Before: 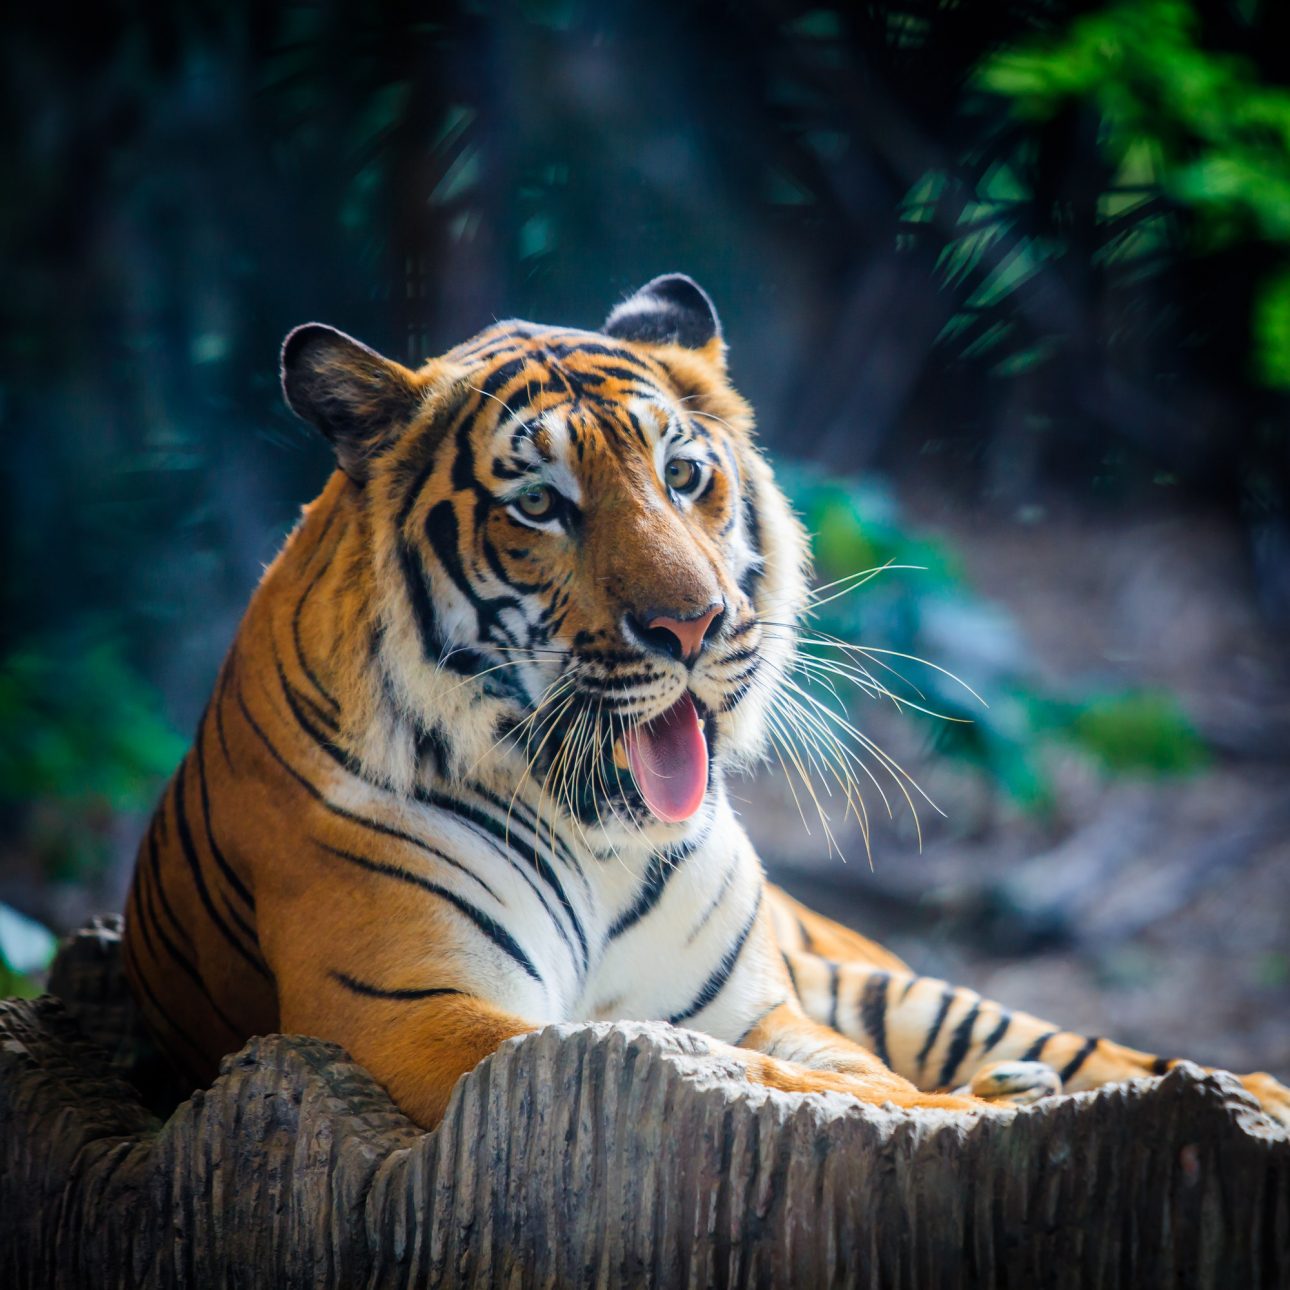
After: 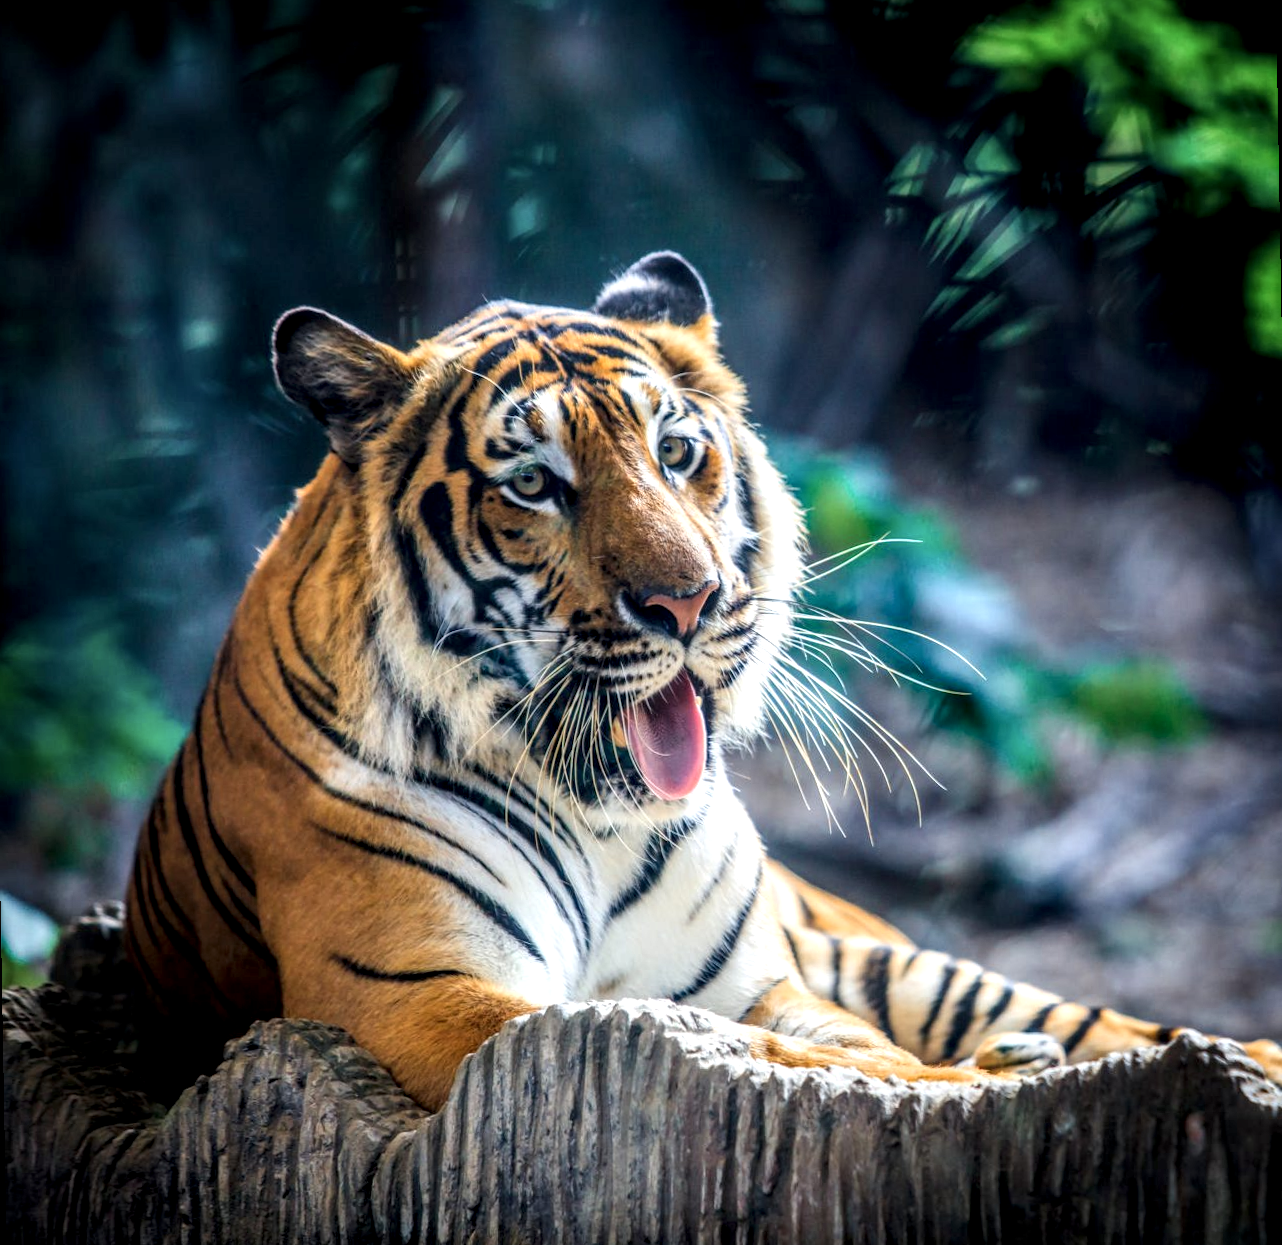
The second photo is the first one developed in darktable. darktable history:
rotate and perspective: rotation -1°, crop left 0.011, crop right 0.989, crop top 0.025, crop bottom 0.975
local contrast: highlights 0%, shadows 0%, detail 182%
